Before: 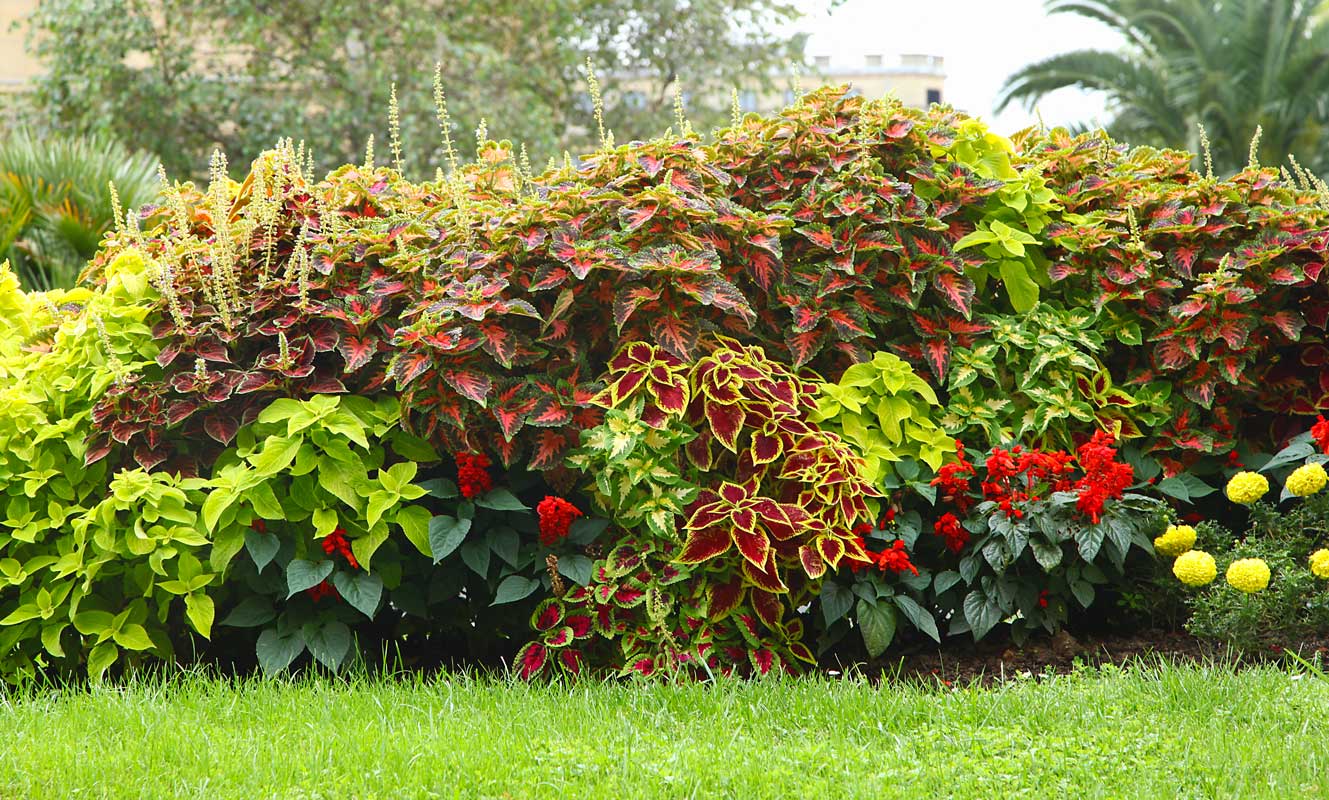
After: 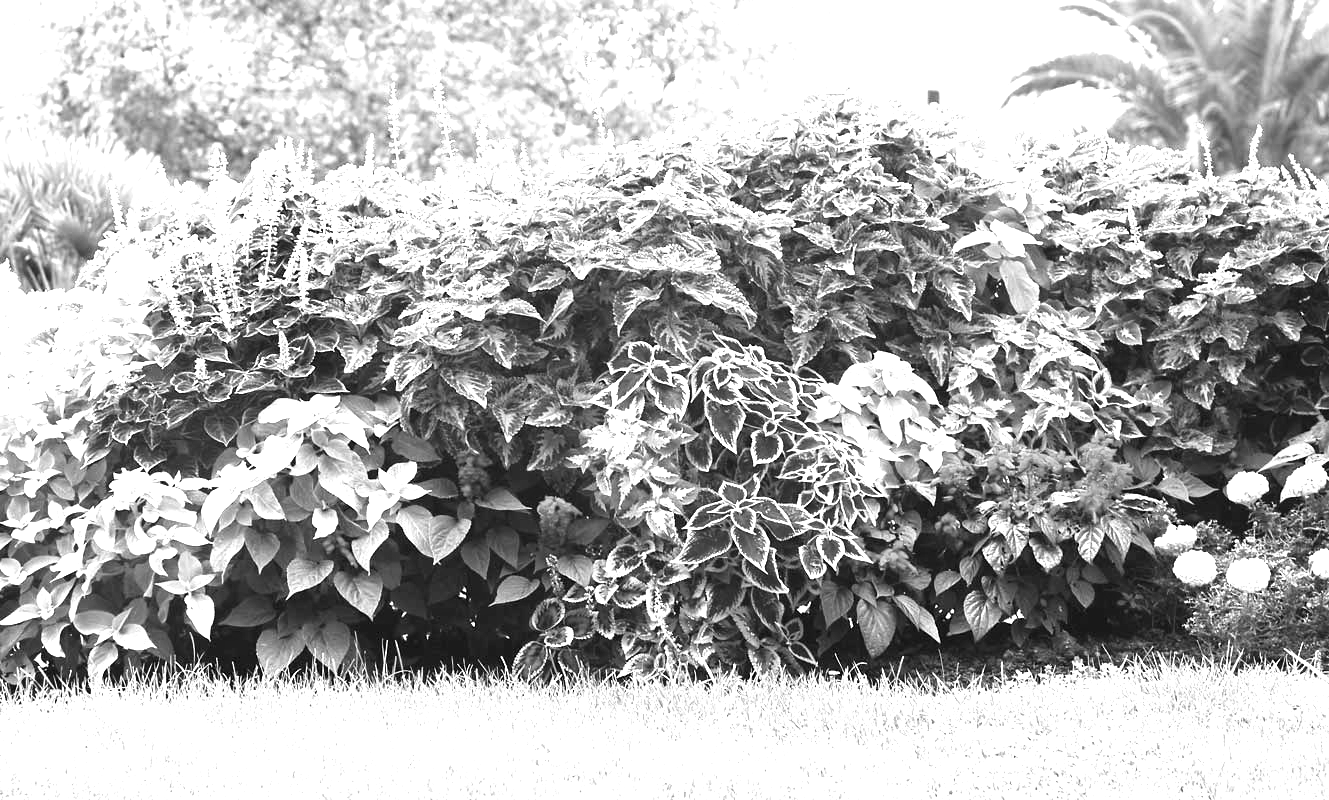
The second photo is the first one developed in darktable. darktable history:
monochrome: a -6.99, b 35.61, size 1.4
levels: levels [0.055, 0.477, 0.9]
exposure: black level correction -0.002, exposure 1.115 EV, compensate highlight preservation false
